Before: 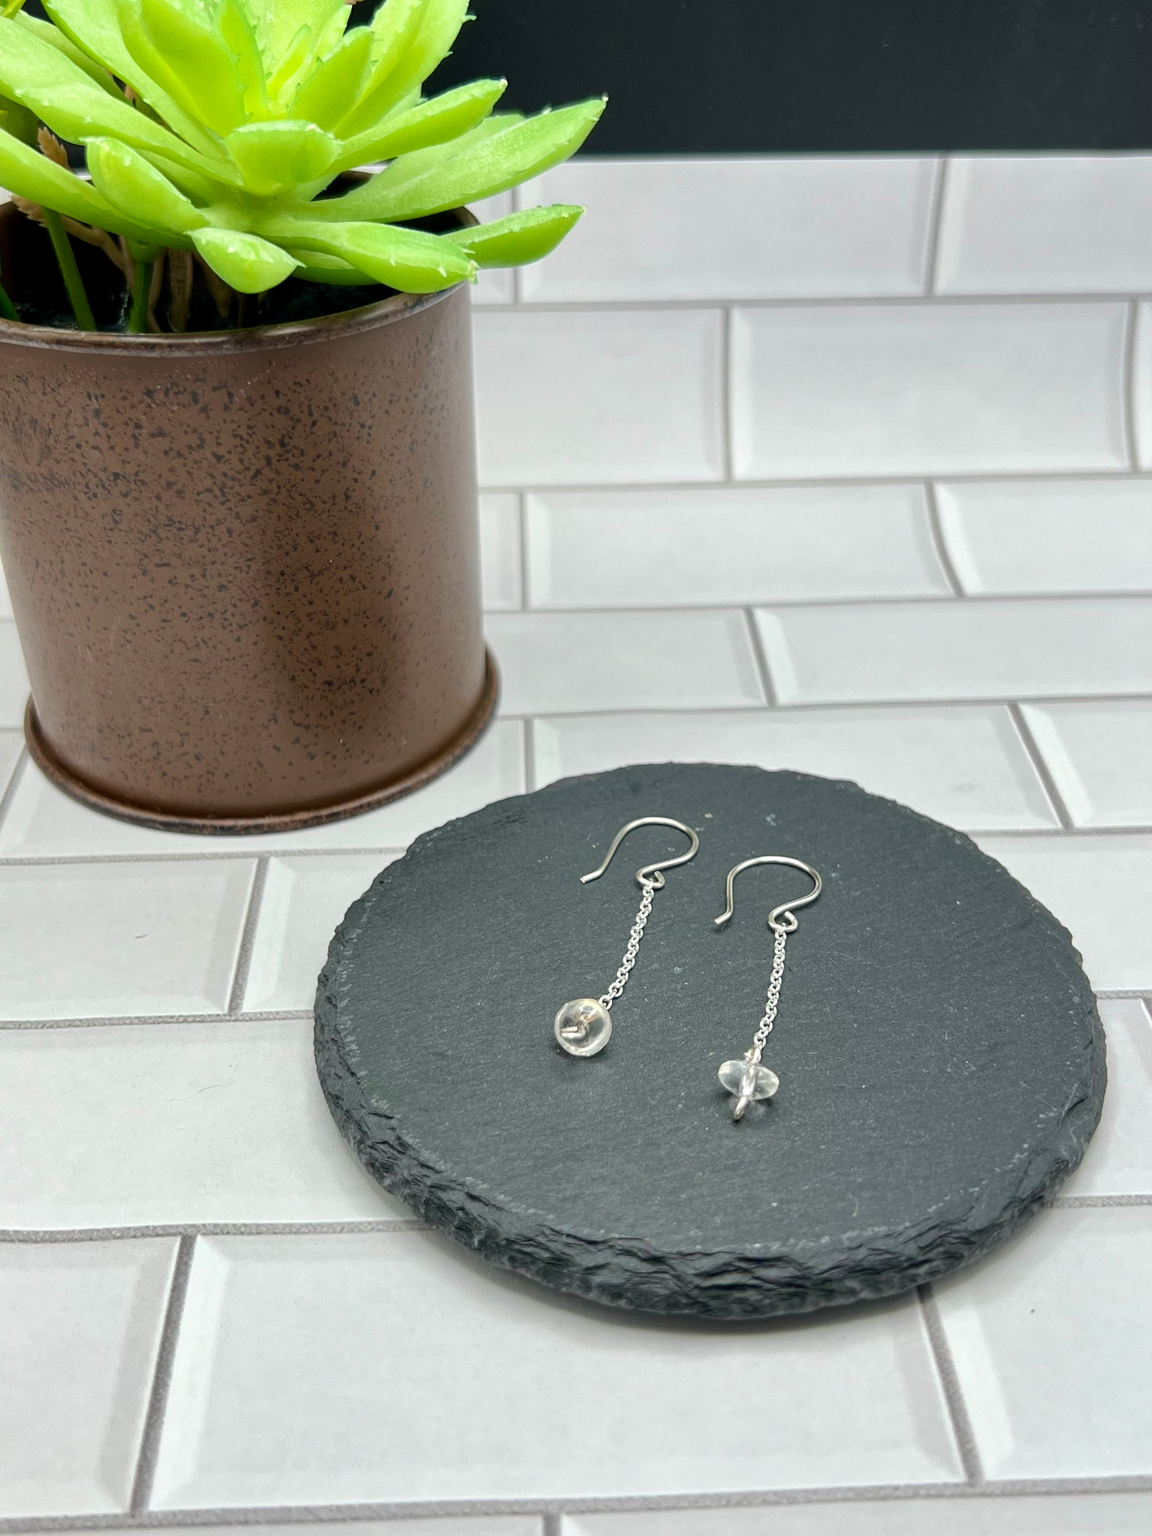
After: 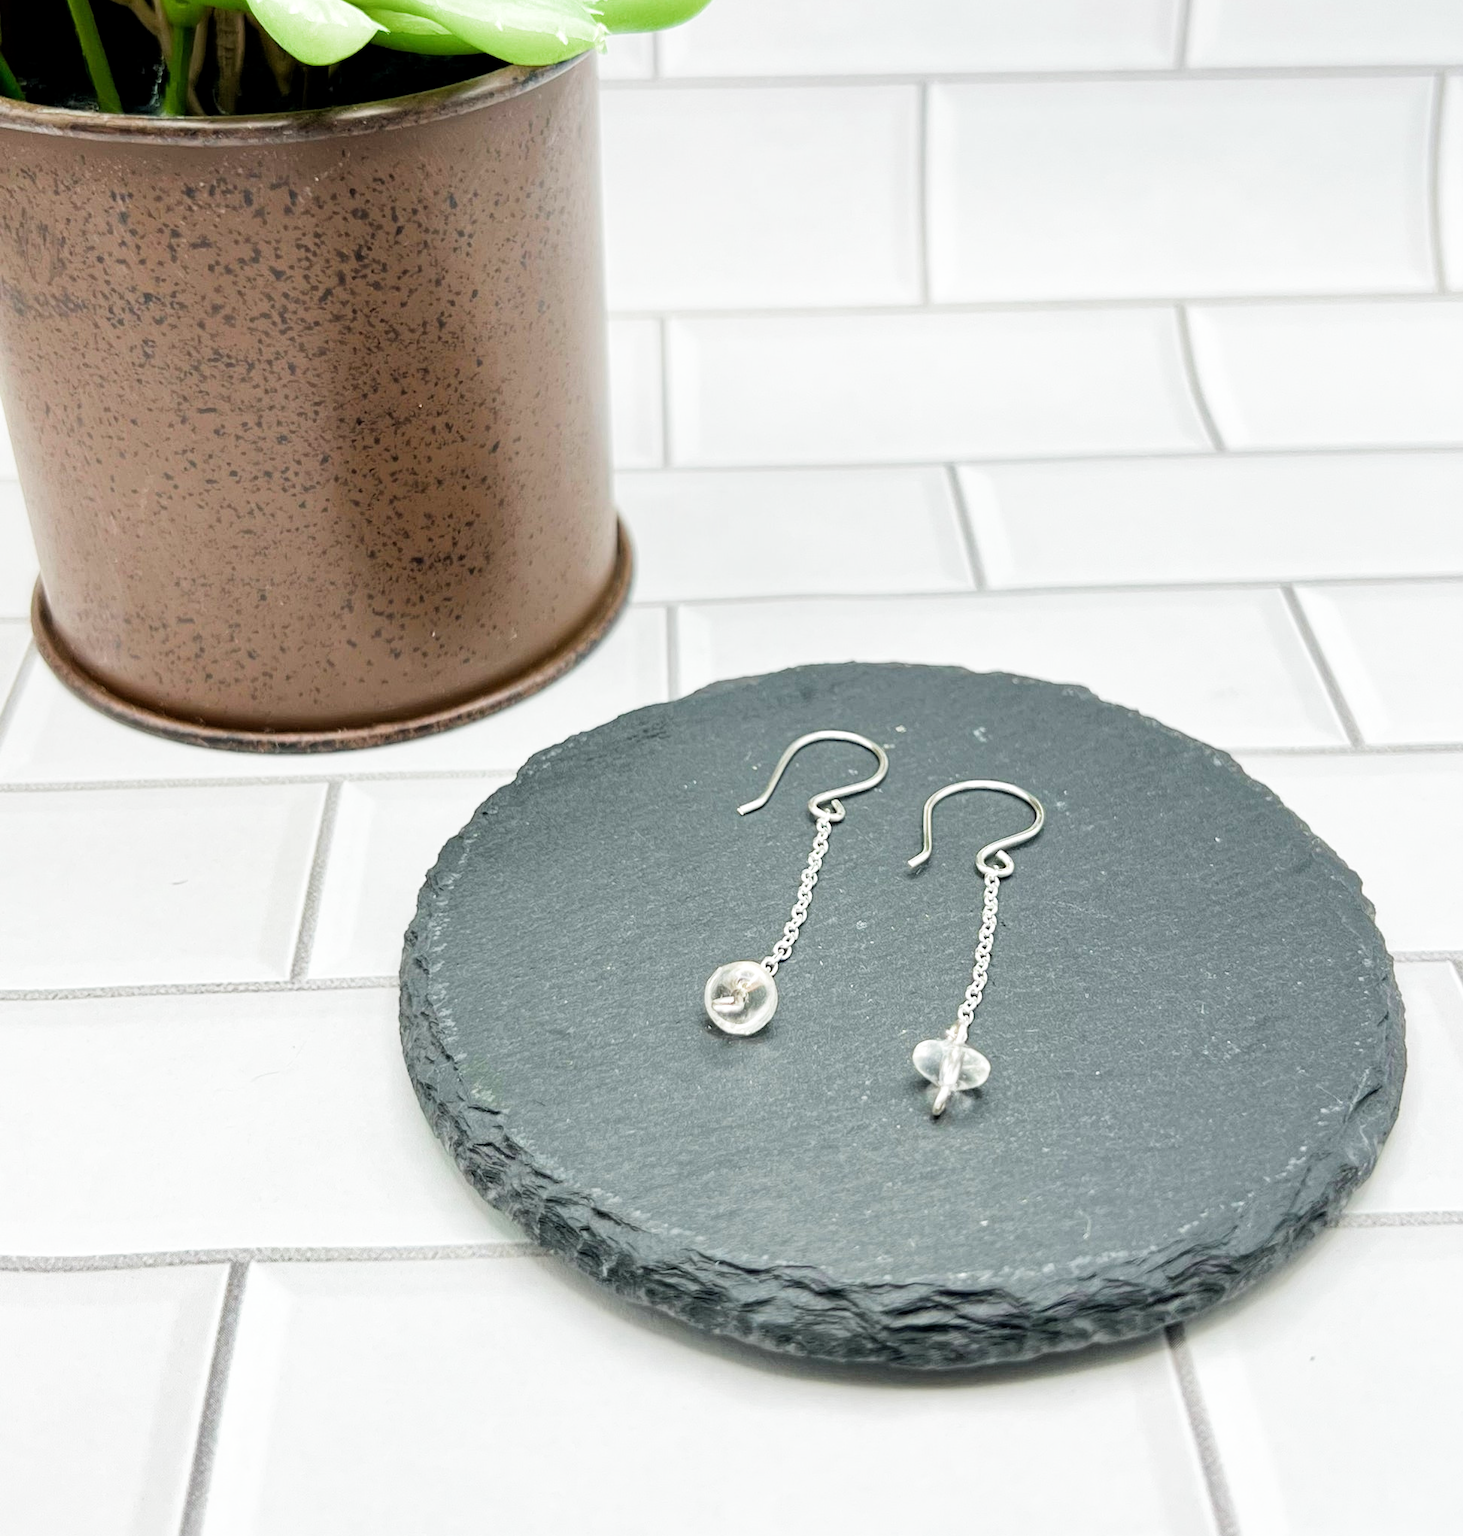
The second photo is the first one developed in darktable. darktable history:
filmic rgb: middle gray luminance 9.23%, black relative exposure -10.55 EV, white relative exposure 3.45 EV, threshold 6 EV, target black luminance 0%, hardness 5.98, latitude 59.69%, contrast 1.087, highlights saturation mix 5%, shadows ↔ highlights balance 29.23%, add noise in highlights 0, color science v3 (2019), use custom middle-gray values true, iterations of high-quality reconstruction 0, contrast in highlights soft, enable highlight reconstruction true
crop and rotate: top 15.774%, bottom 5.506%
